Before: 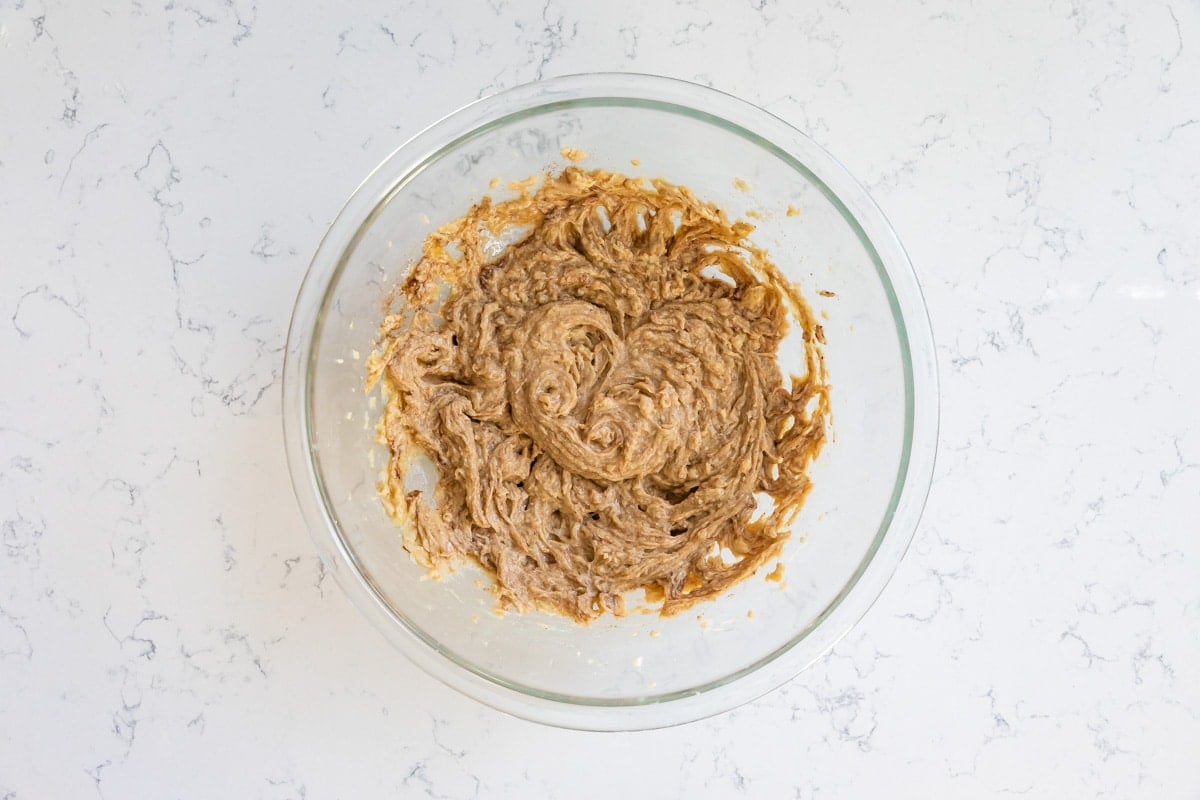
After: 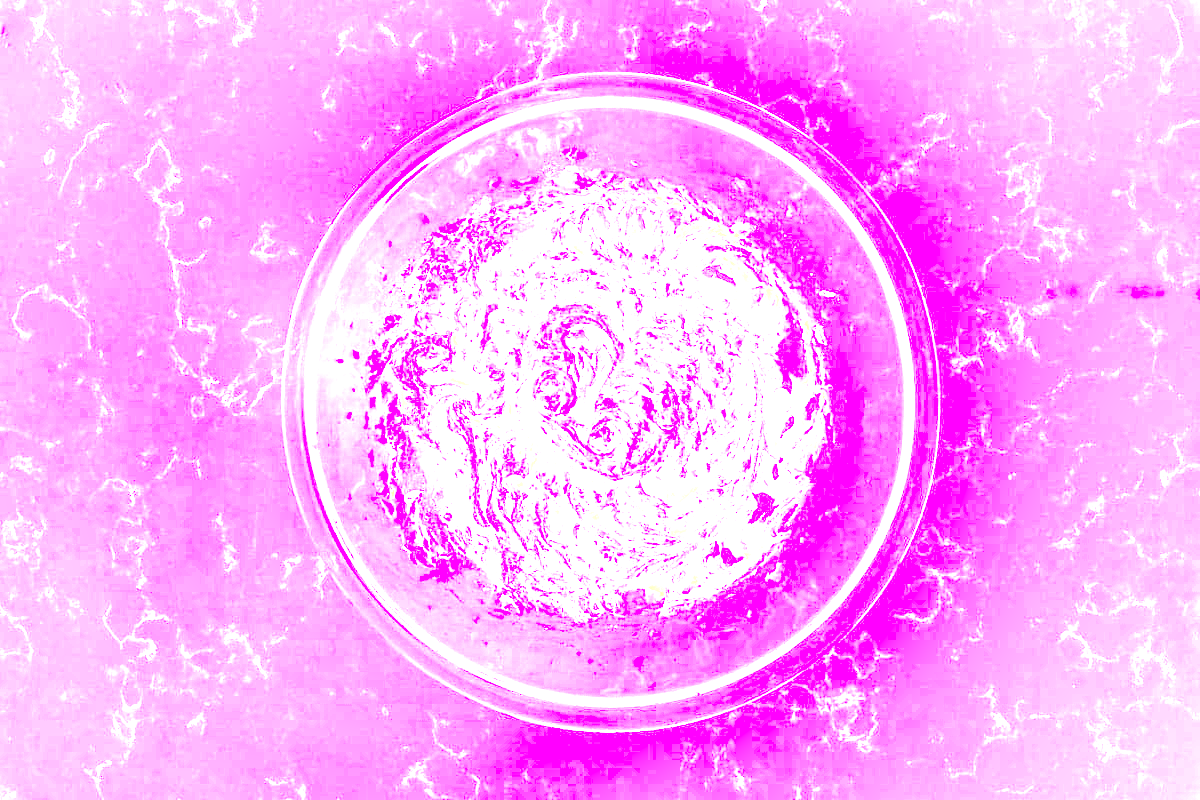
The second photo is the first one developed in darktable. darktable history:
local contrast: on, module defaults
white balance: red 8, blue 8
